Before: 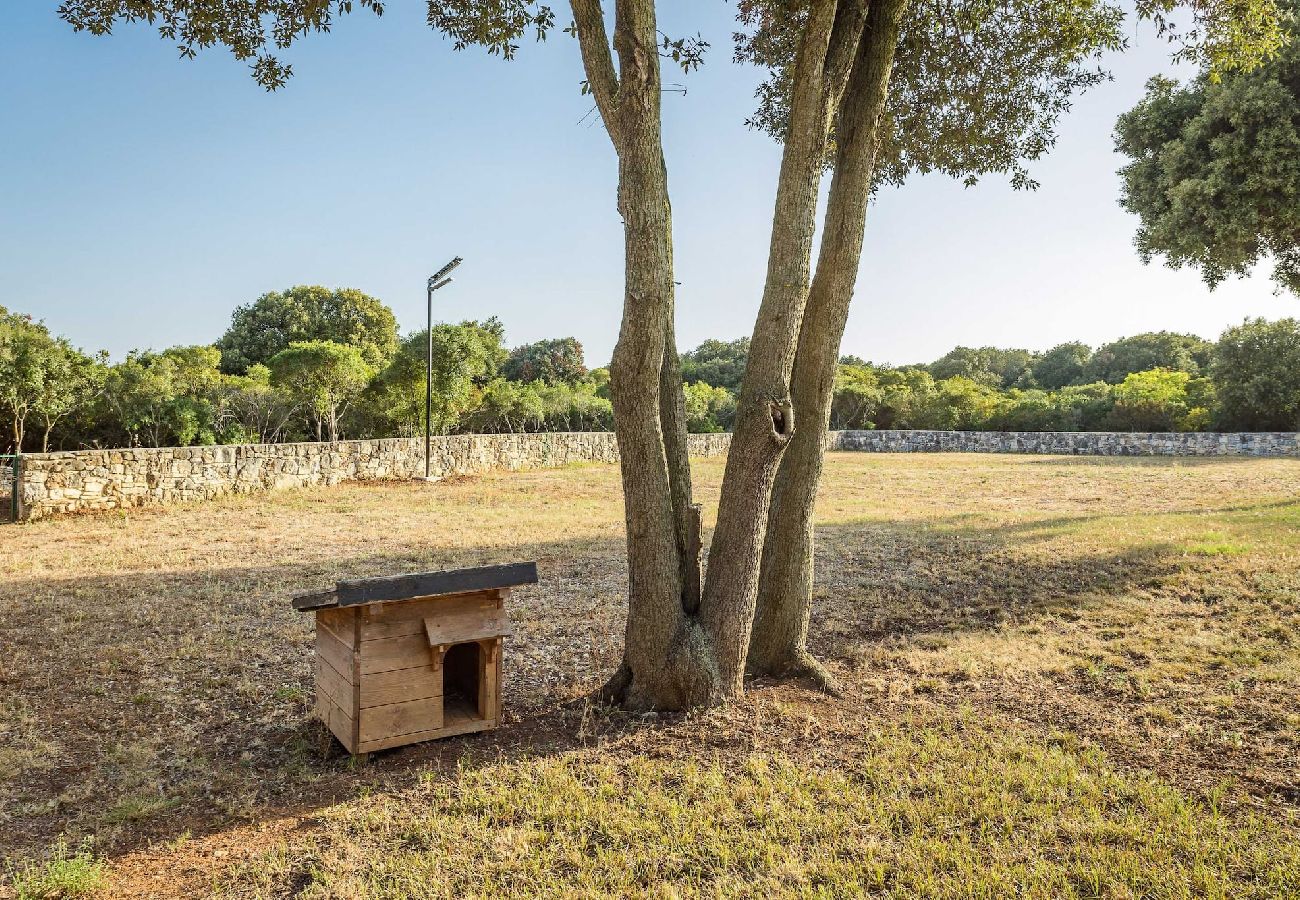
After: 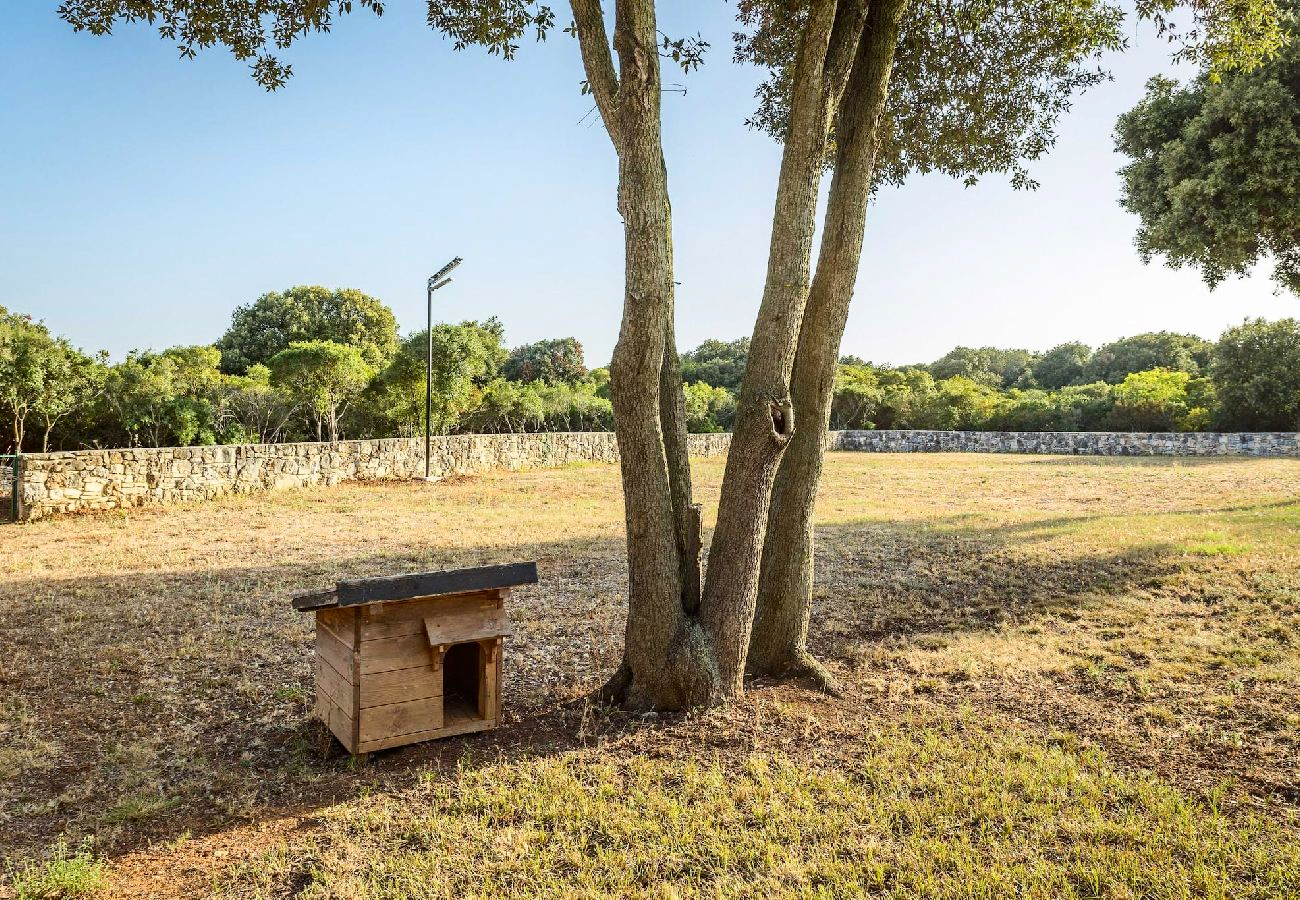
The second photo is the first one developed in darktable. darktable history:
shadows and highlights: shadows -23.37, highlights 44.24, soften with gaussian
contrast brightness saturation: contrast 0.146, brightness -0.007, saturation 0.101
